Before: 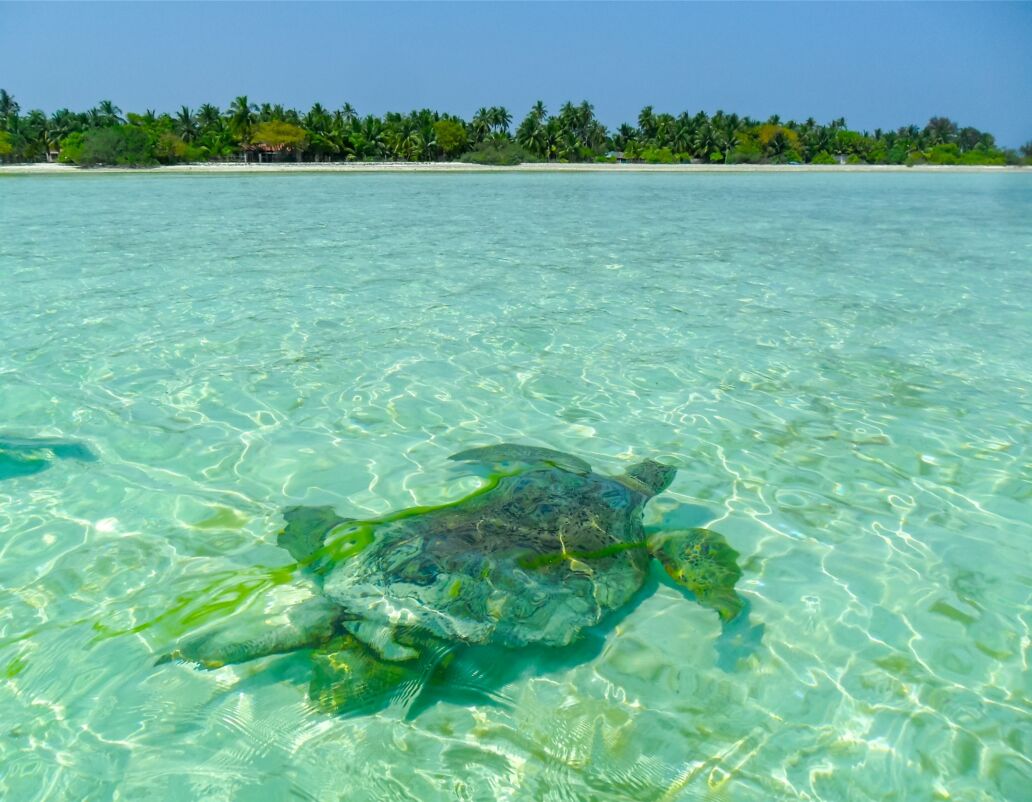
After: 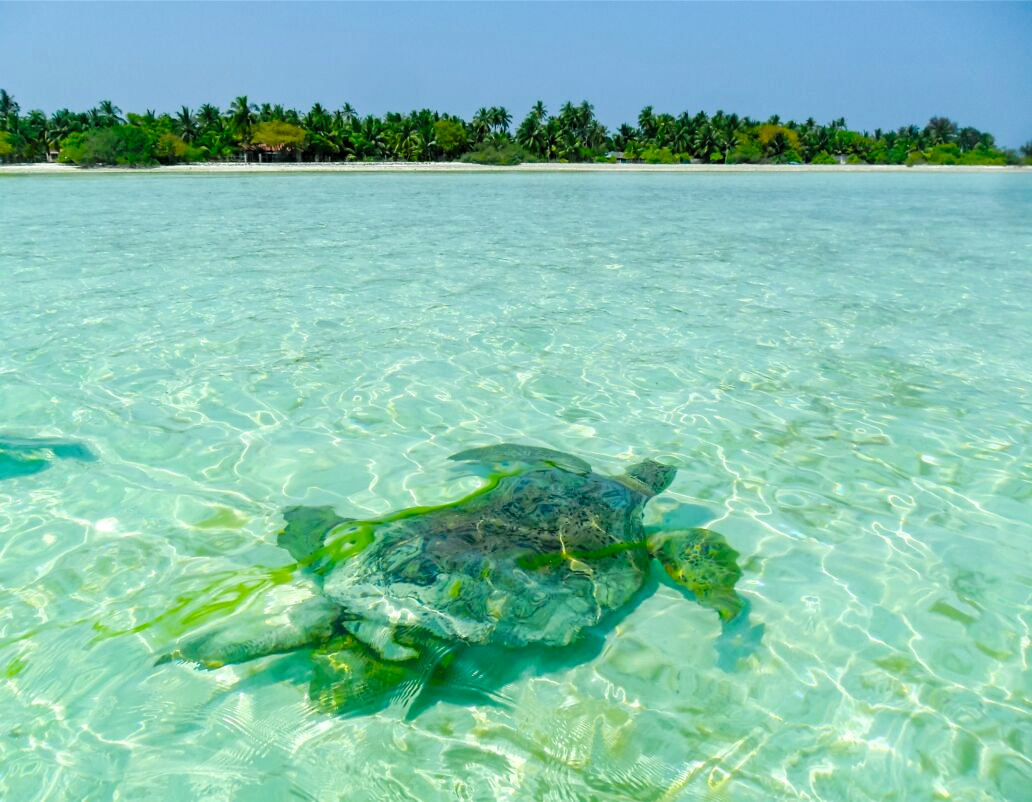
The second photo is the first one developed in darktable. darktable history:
exposure: black level correction 0.001, exposure -0.125 EV, compensate exposure bias true, compensate highlight preservation false
tone curve: curves: ch0 [(0, 0) (0.003, 0.031) (0.011, 0.031) (0.025, 0.03) (0.044, 0.035) (0.069, 0.054) (0.1, 0.081) (0.136, 0.11) (0.177, 0.147) (0.224, 0.209) (0.277, 0.283) (0.335, 0.369) (0.399, 0.44) (0.468, 0.517) (0.543, 0.601) (0.623, 0.684) (0.709, 0.766) (0.801, 0.846) (0.898, 0.927) (1, 1)], preserve colors none
levels: mode automatic, black 0.023%, white 99.97%, levels [0.062, 0.494, 0.925]
